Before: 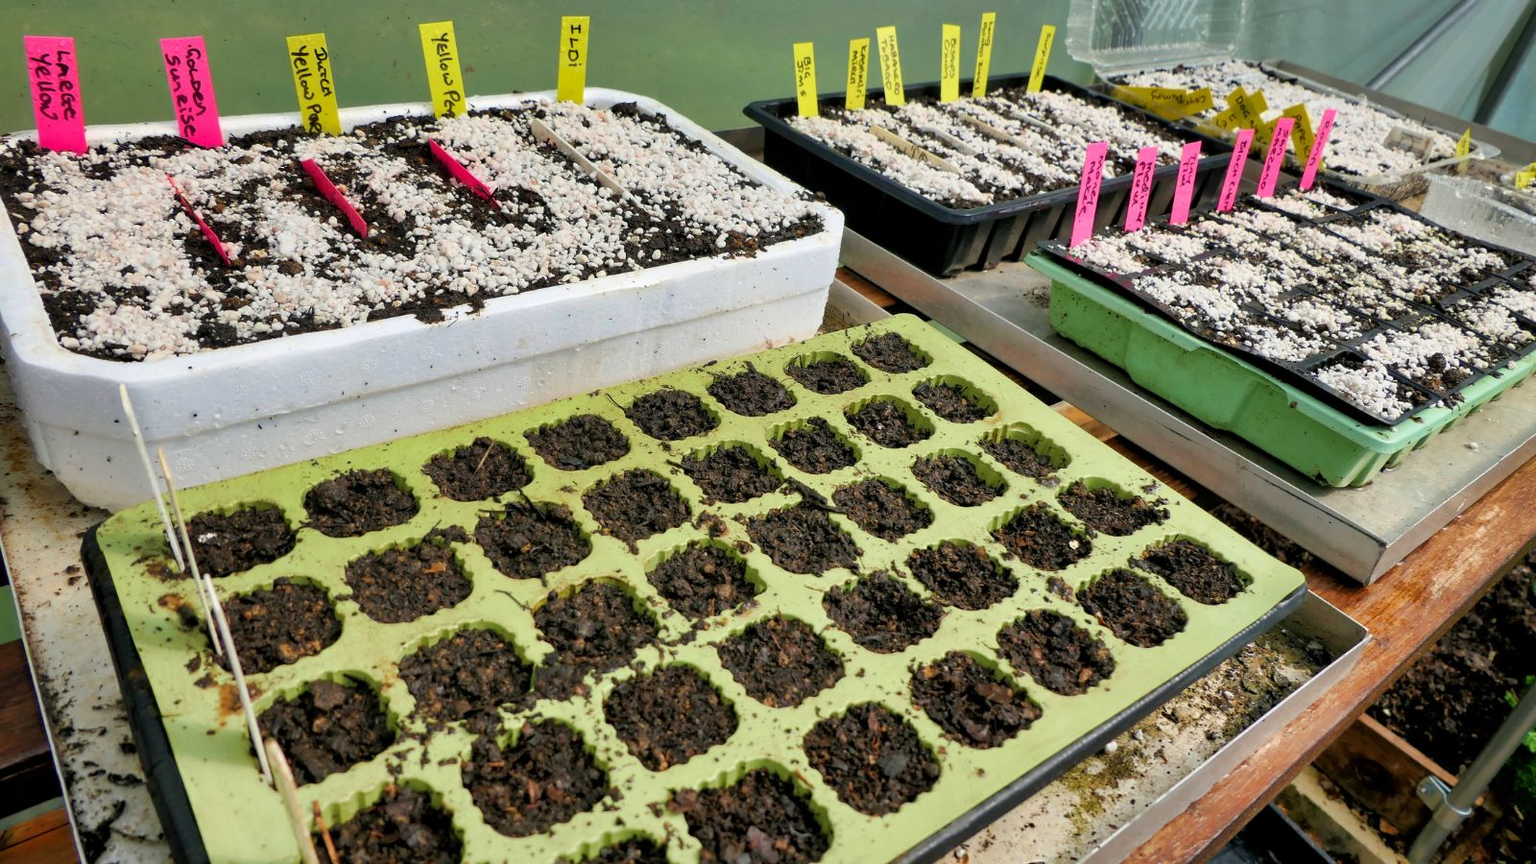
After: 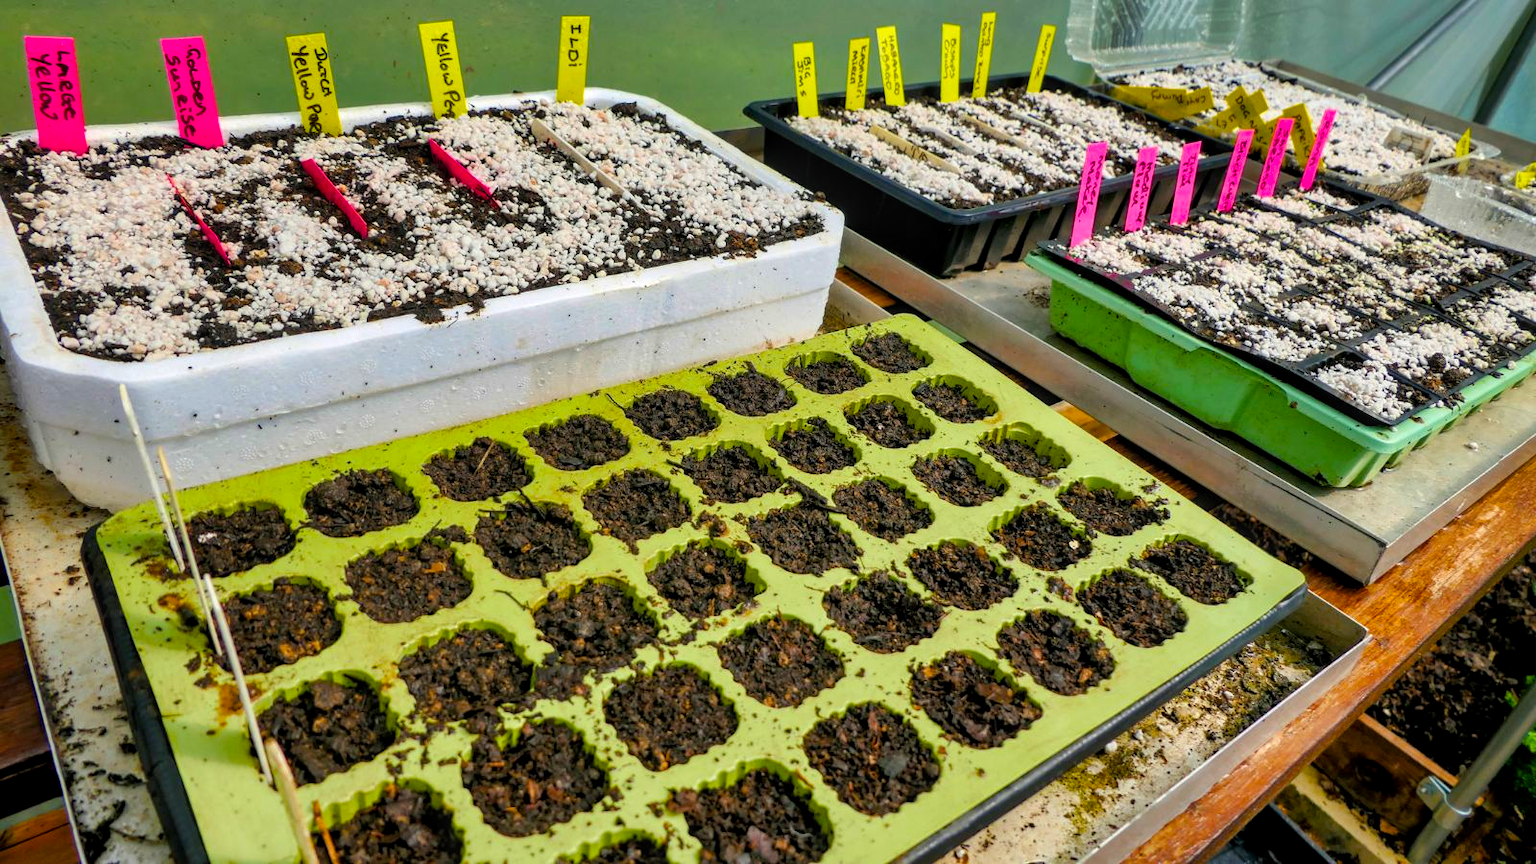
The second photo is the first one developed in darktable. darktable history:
local contrast: on, module defaults
color balance rgb: linear chroma grading › global chroma 15%, perceptual saturation grading › global saturation 30%
